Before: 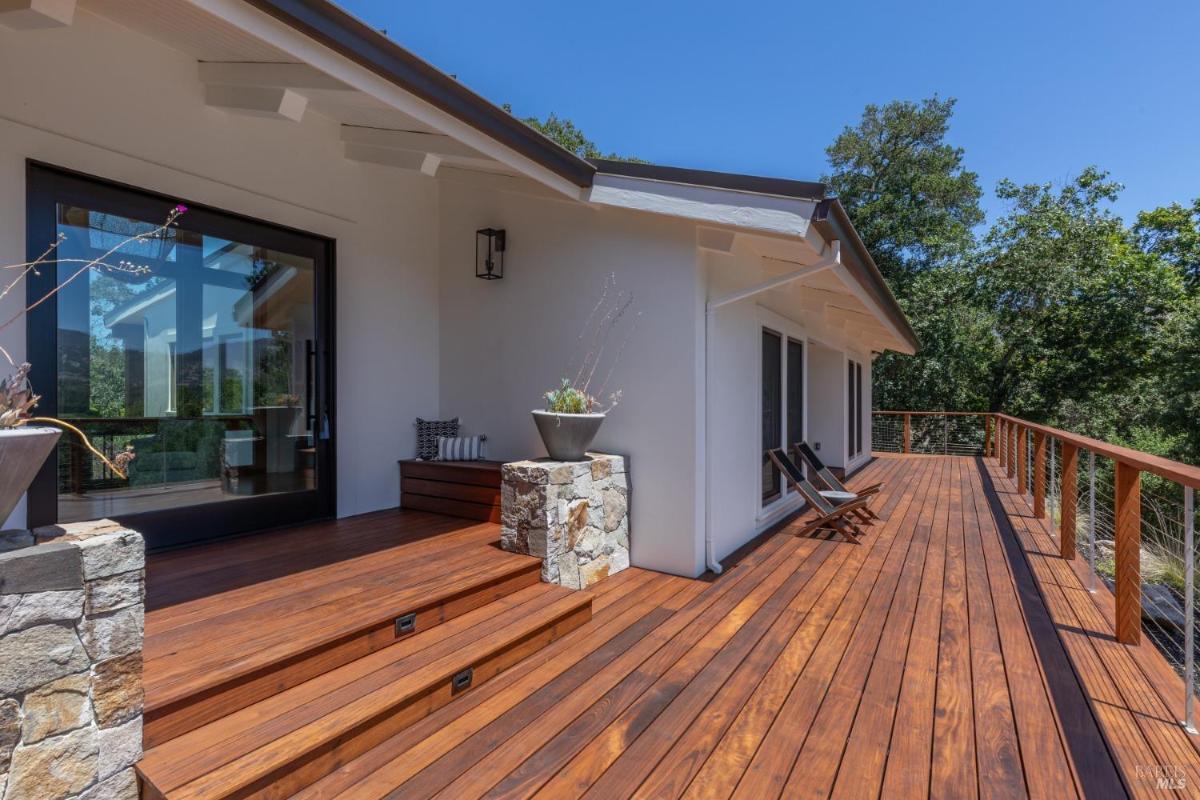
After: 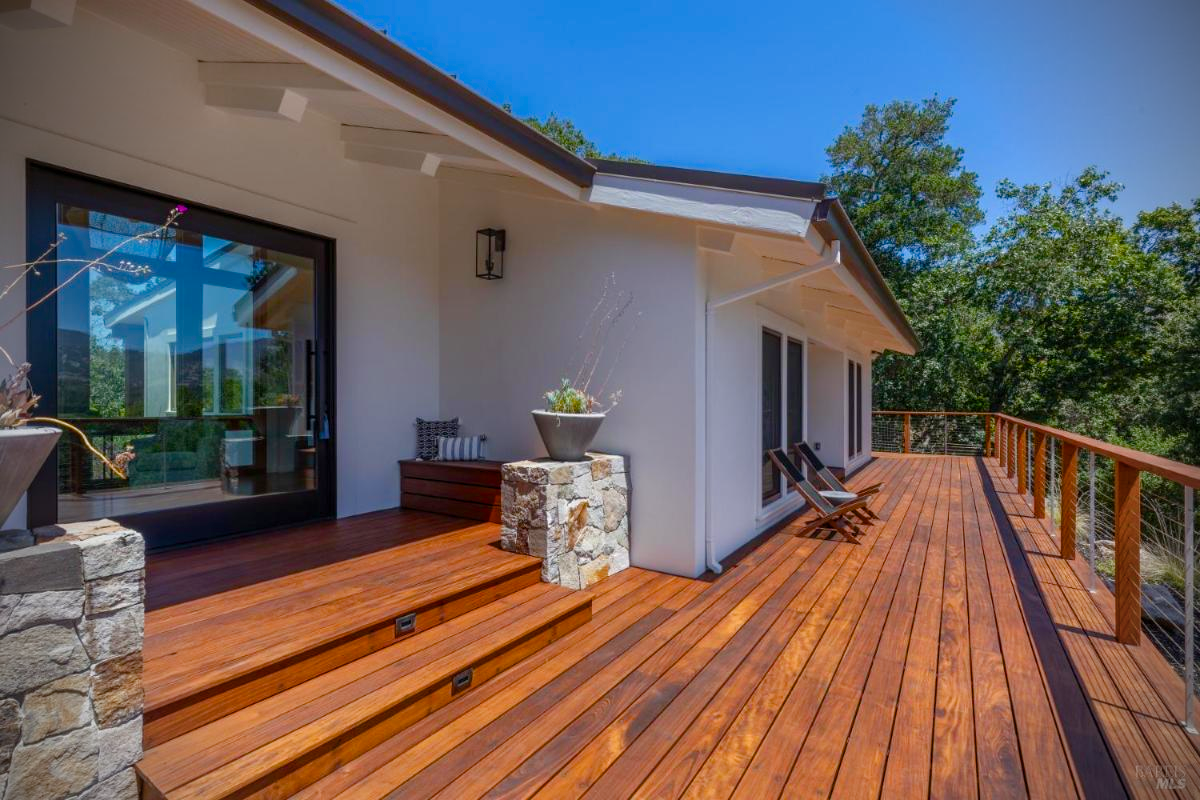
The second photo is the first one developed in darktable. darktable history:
vignetting: brightness -0.878
color balance rgb: power › hue 73.46°, perceptual saturation grading › global saturation 34.742%, perceptual saturation grading › highlights -29.915%, perceptual saturation grading › shadows 35.891%, perceptual brilliance grading › global brilliance 2.584%, perceptual brilliance grading › highlights -2.412%, perceptual brilliance grading › shadows 2.558%, global vibrance 6.168%
